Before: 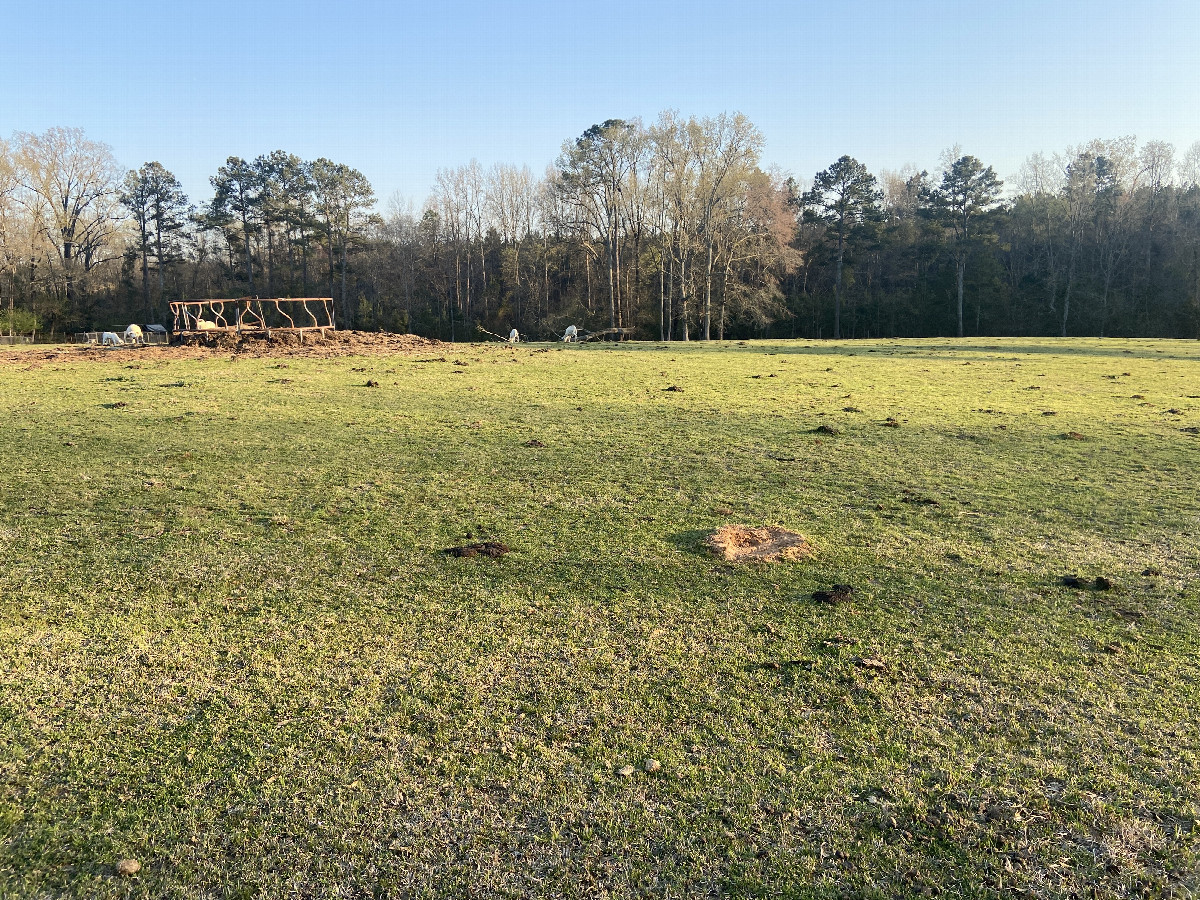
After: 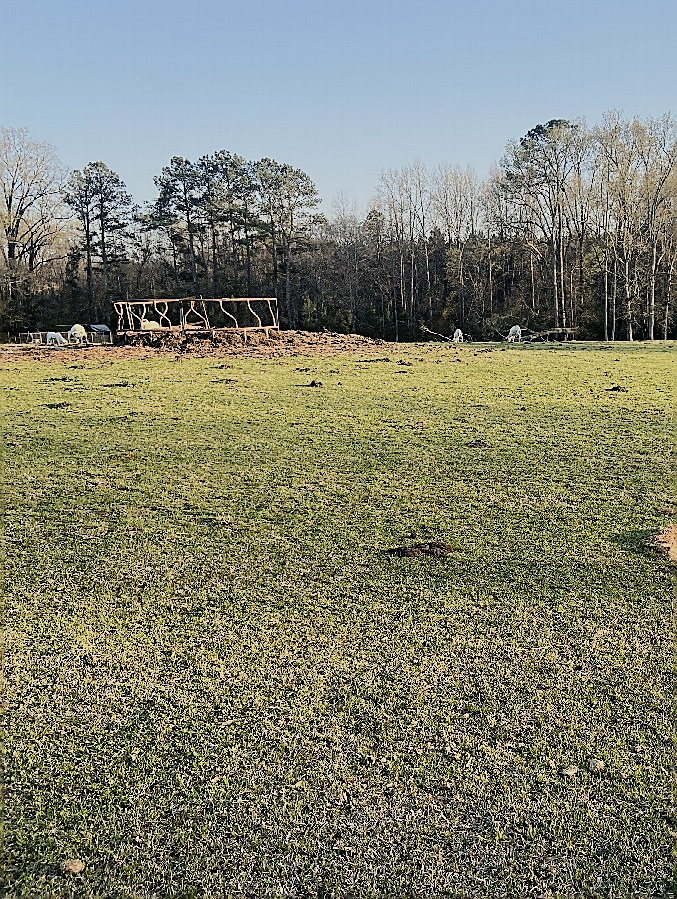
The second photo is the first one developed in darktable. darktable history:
crop: left 4.725%, right 38.794%
sharpen: radius 1.429, amount 1.235, threshold 0.711
filmic rgb: black relative exposure -7.65 EV, white relative exposure 4.56 EV, hardness 3.61, contrast 1.05
